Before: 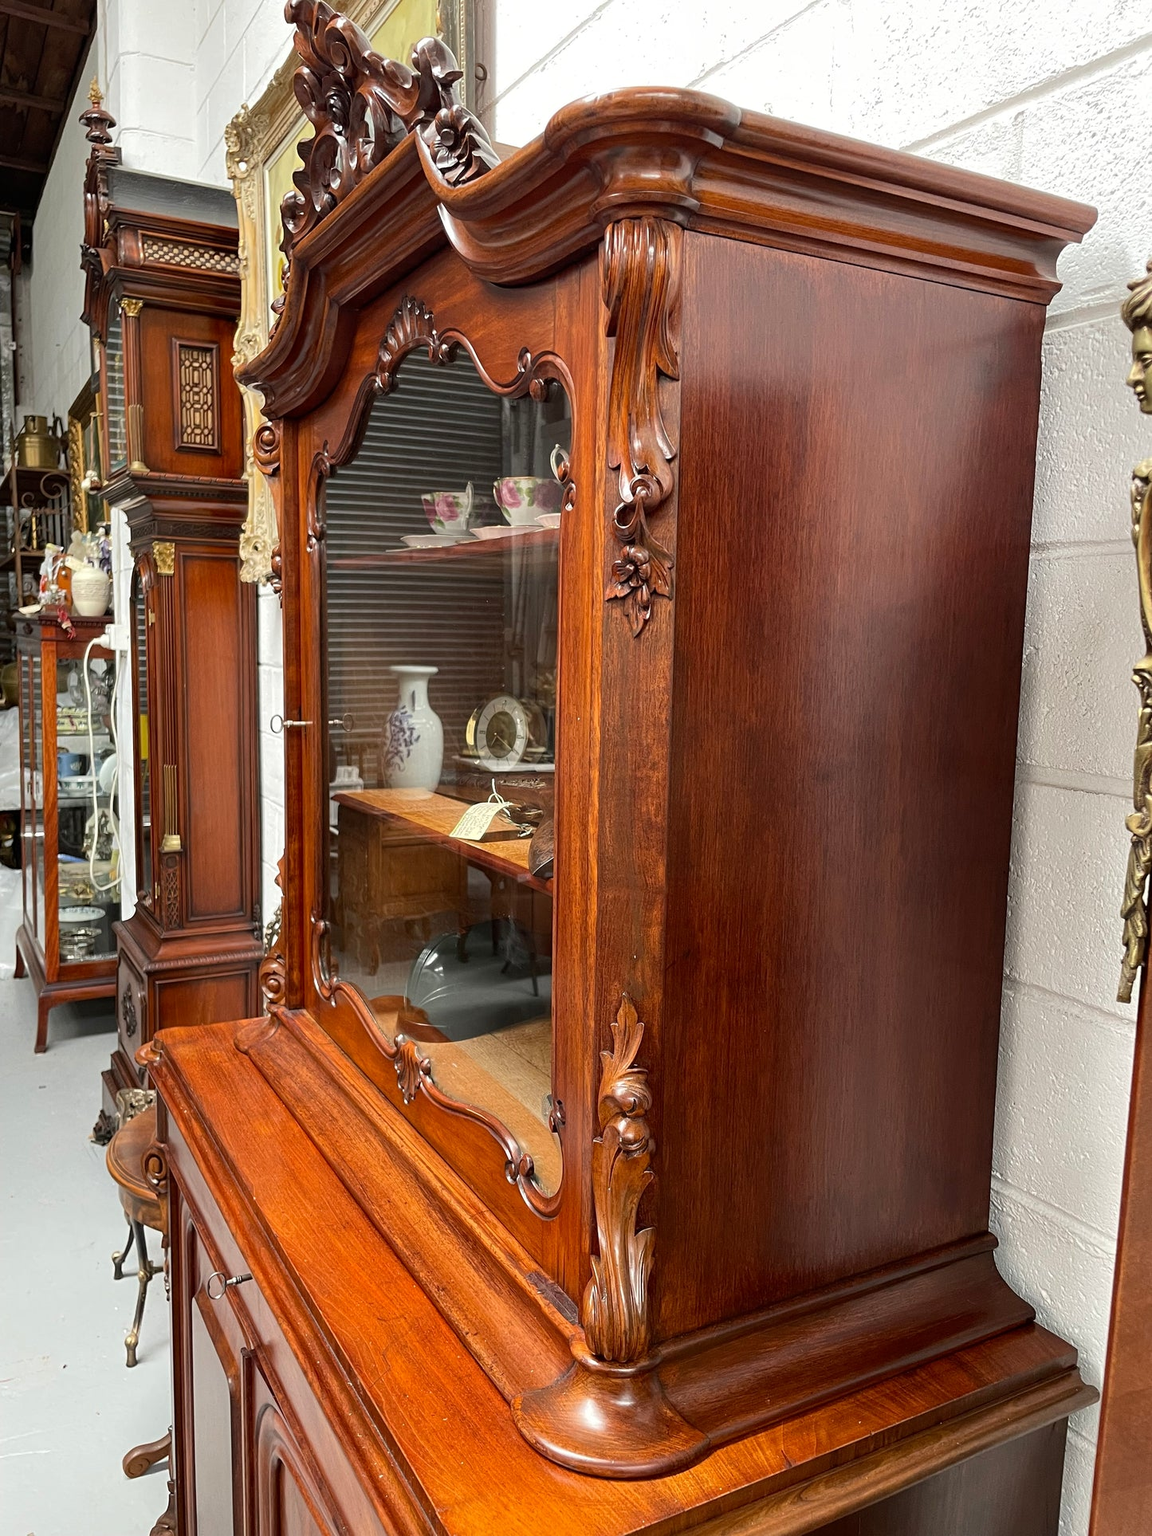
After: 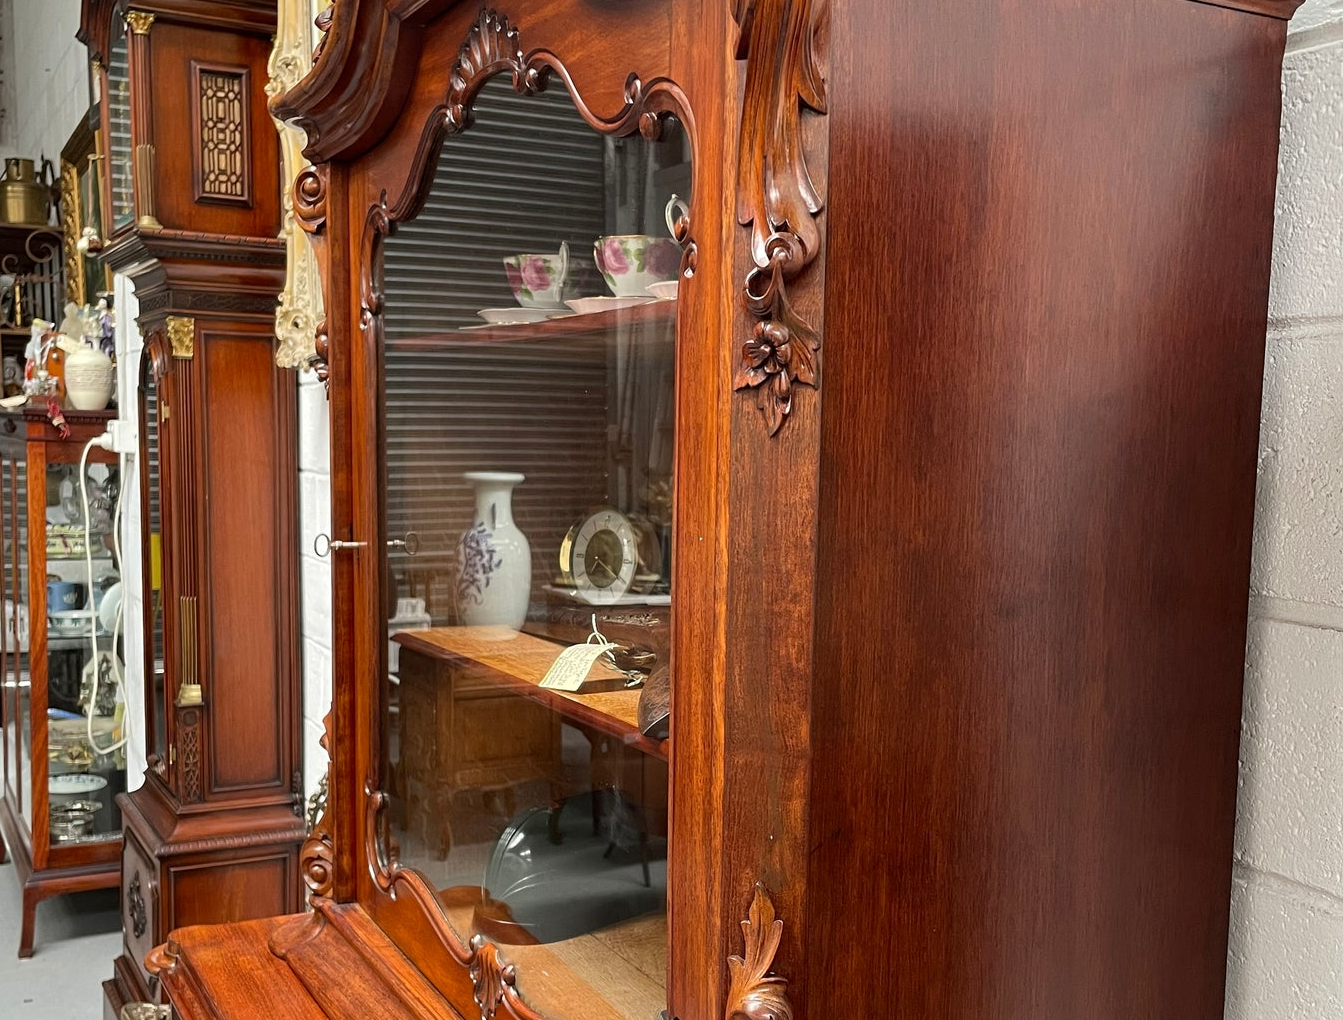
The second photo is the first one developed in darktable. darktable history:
crop: left 1.744%, top 18.845%, right 5.267%, bottom 28.196%
